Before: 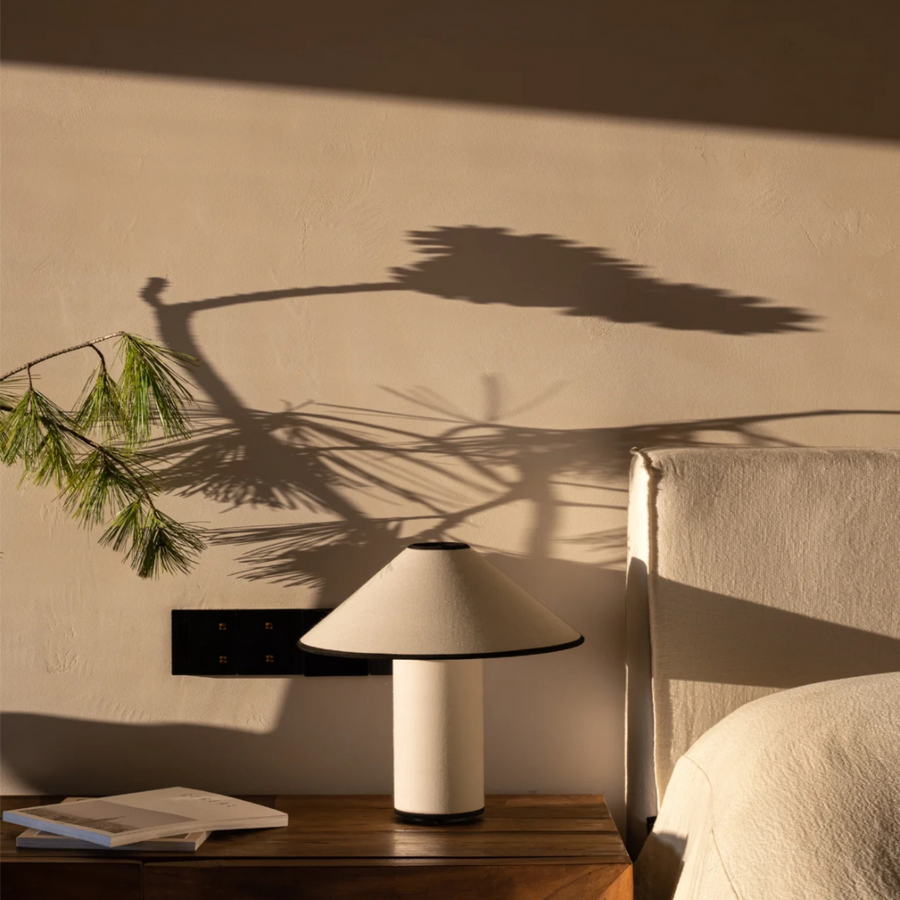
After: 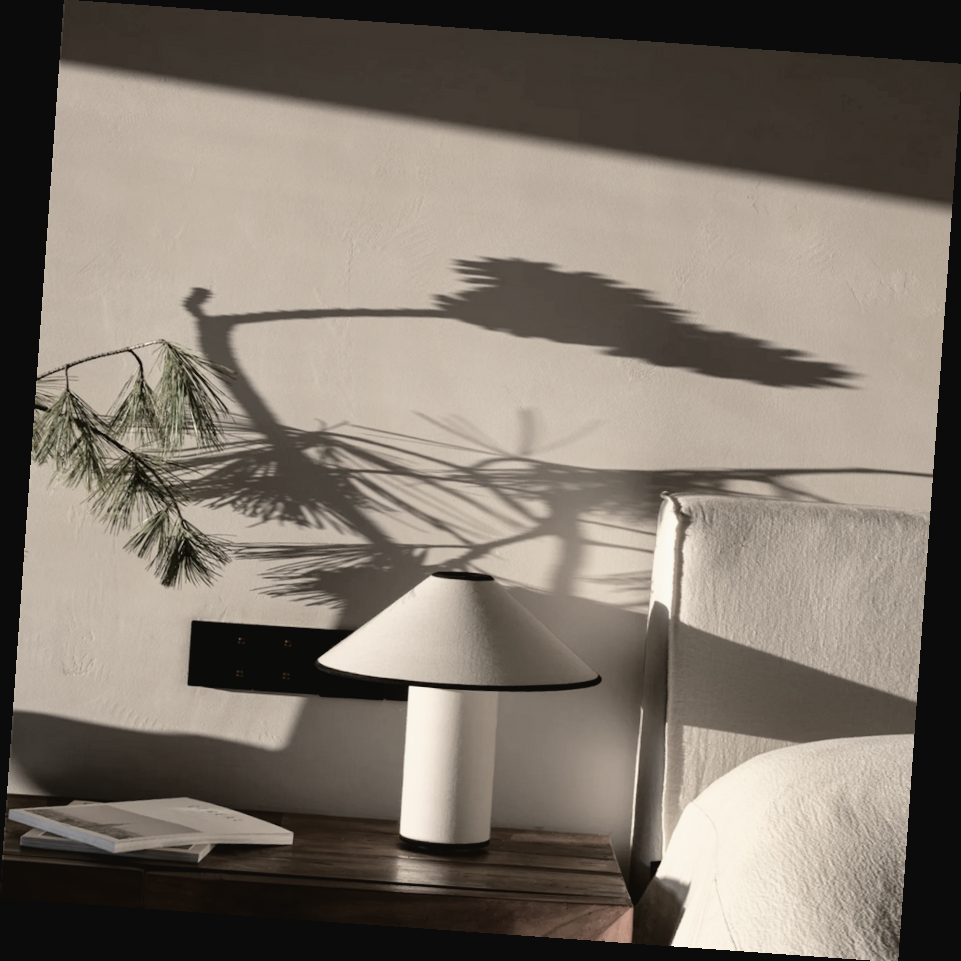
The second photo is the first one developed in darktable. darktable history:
rotate and perspective: rotation 4.1°, automatic cropping off
tone curve: curves: ch0 [(0.003, 0.029) (0.037, 0.036) (0.149, 0.117) (0.297, 0.318) (0.422, 0.474) (0.531, 0.6) (0.743, 0.809) (0.889, 0.941) (1, 0.98)]; ch1 [(0, 0) (0.305, 0.325) (0.453, 0.437) (0.482, 0.479) (0.501, 0.5) (0.506, 0.503) (0.564, 0.578) (0.587, 0.625) (0.666, 0.727) (1, 1)]; ch2 [(0, 0) (0.323, 0.277) (0.408, 0.399) (0.45, 0.48) (0.499, 0.502) (0.512, 0.523) (0.57, 0.595) (0.653, 0.671) (0.768, 0.744) (1, 1)], color space Lab, independent channels, preserve colors none
color correction: saturation 0.3
